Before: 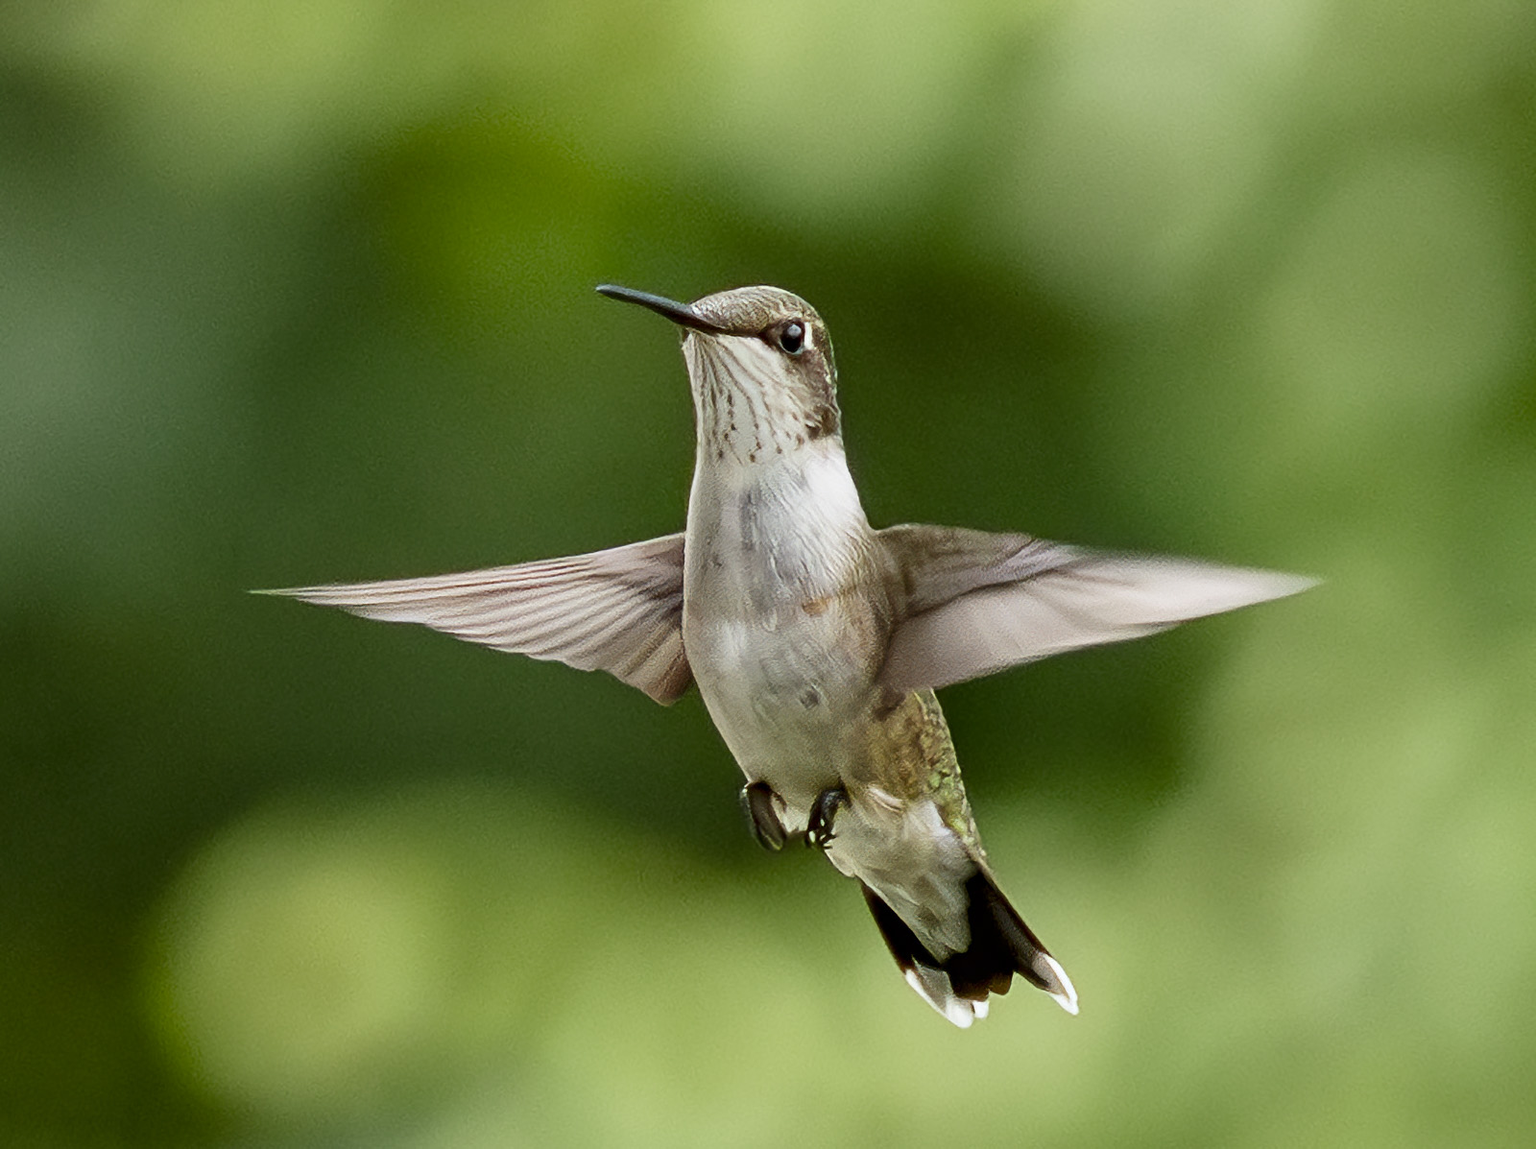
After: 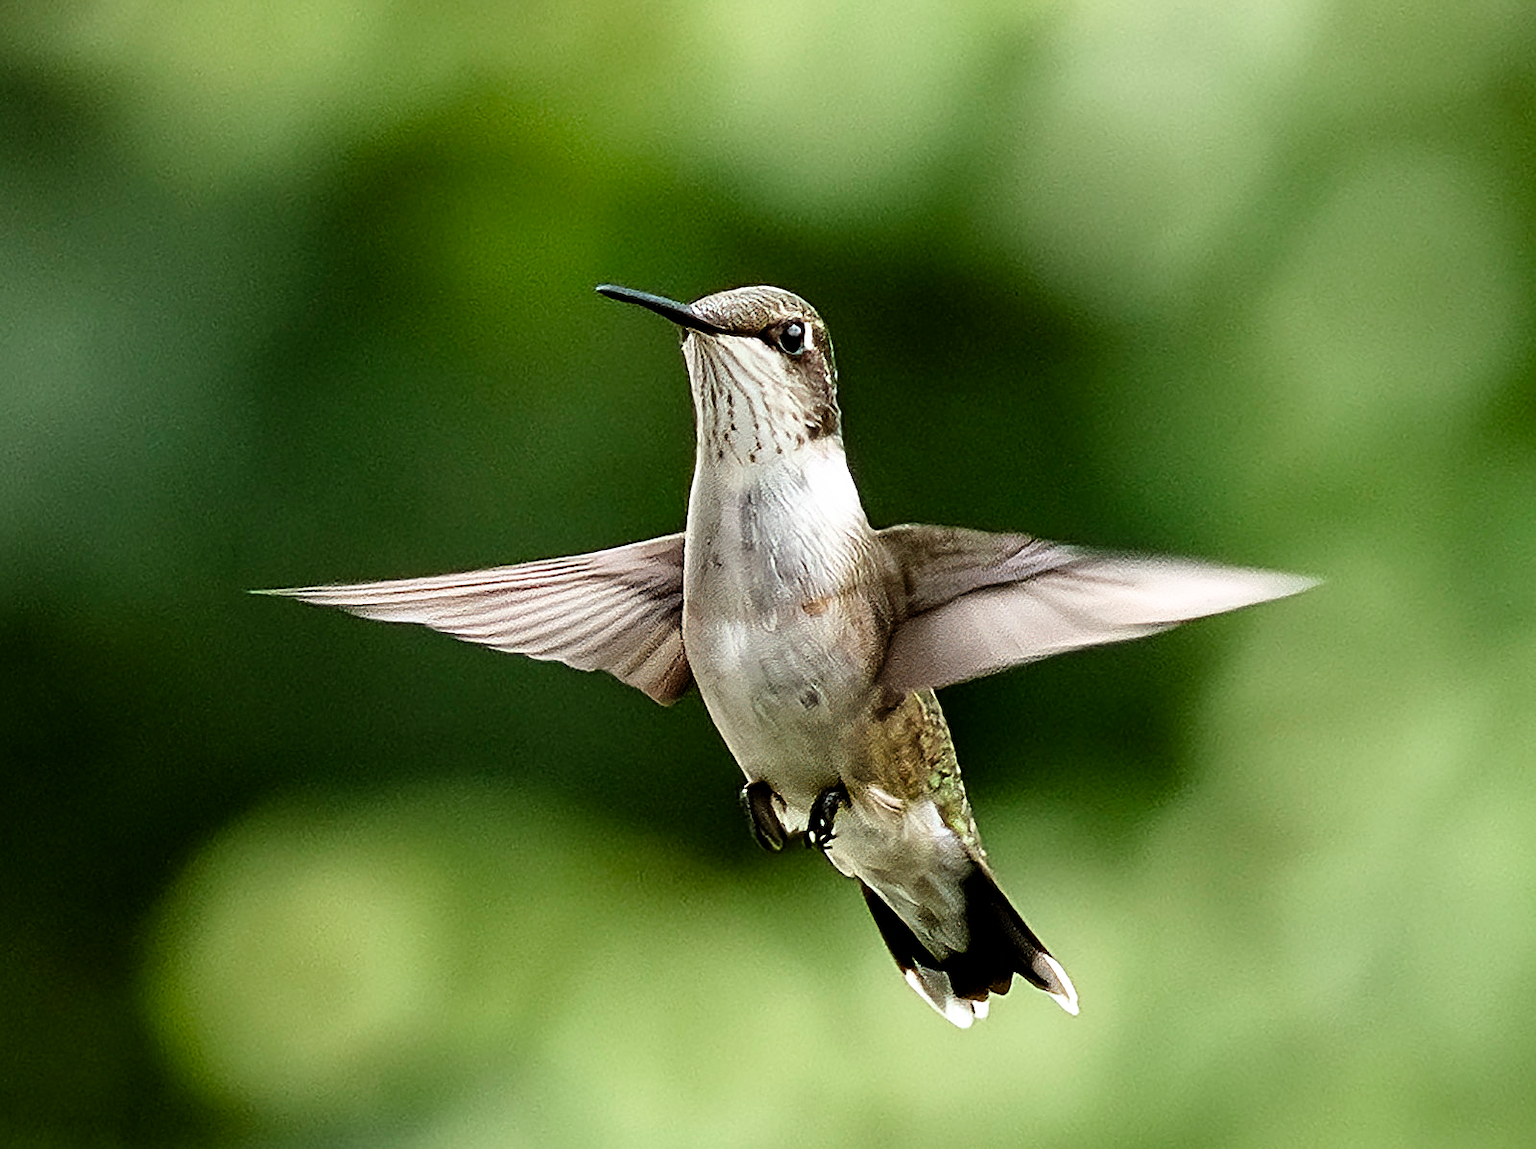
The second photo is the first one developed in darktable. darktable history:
tone equalizer: edges refinement/feathering 500, mask exposure compensation -1.57 EV, preserve details no
sharpen: amount 0.49
filmic rgb: black relative exposure -8.27 EV, white relative exposure 2.2 EV, target white luminance 99.92%, hardness 7.05, latitude 74.24%, contrast 1.318, highlights saturation mix -2.01%, shadows ↔ highlights balance 30.54%
